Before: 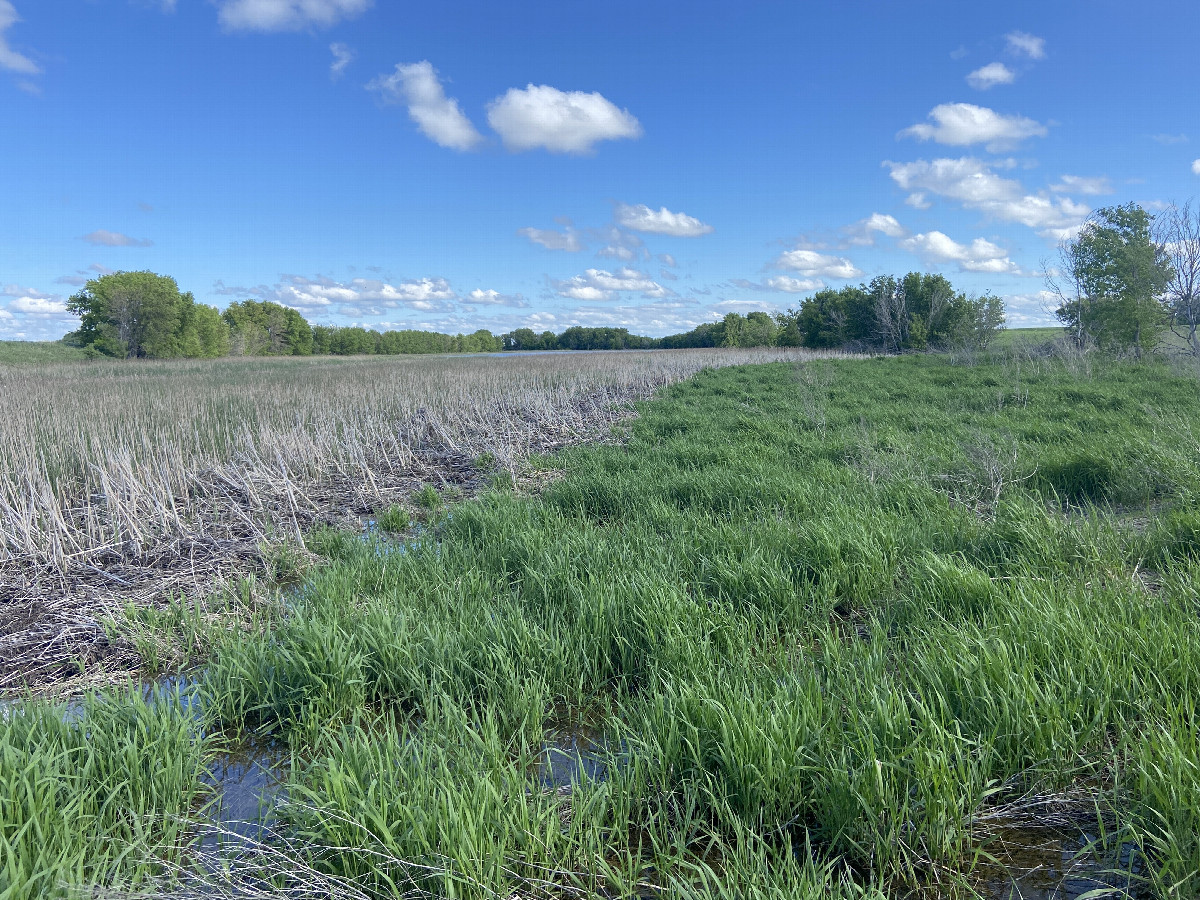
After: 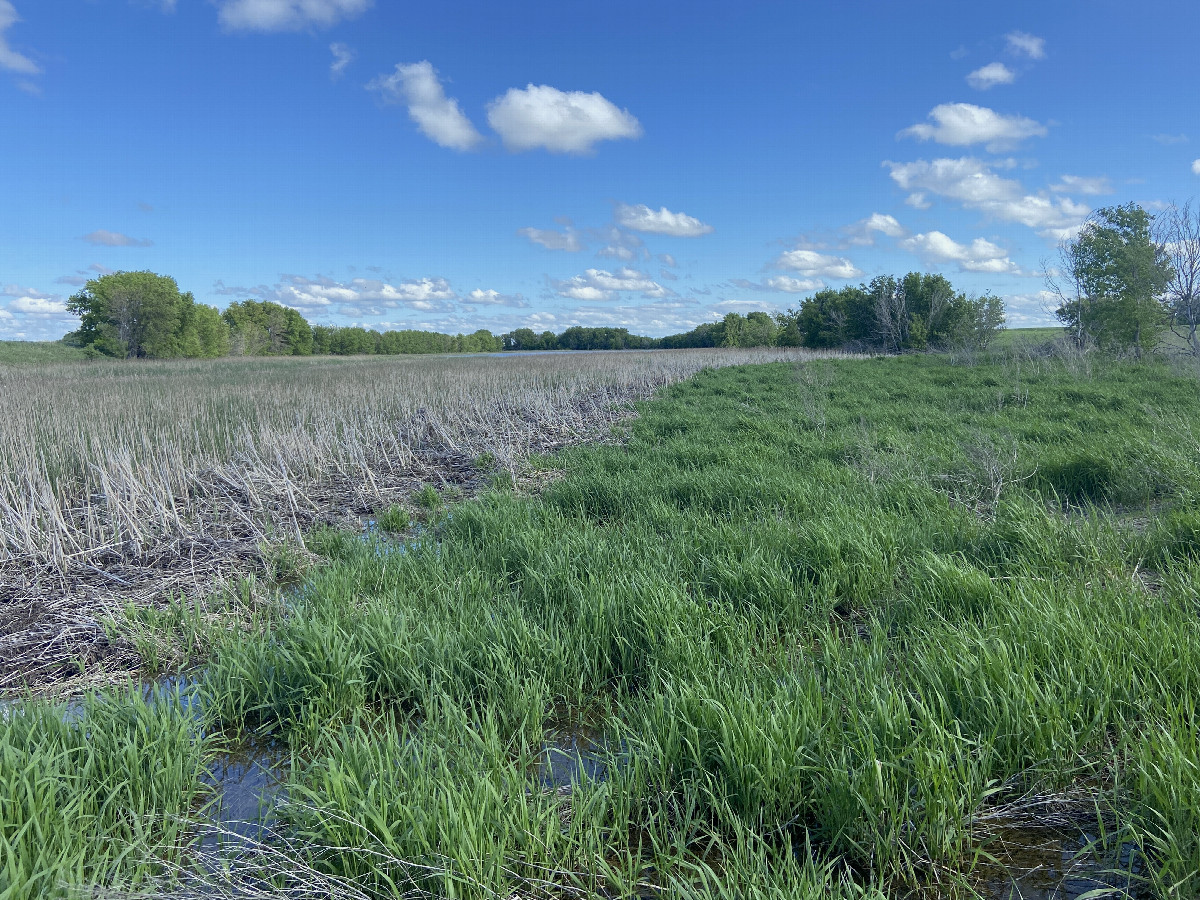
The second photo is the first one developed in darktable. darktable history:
white balance: red 0.978, blue 0.999
exposure: exposure -0.151 EV, compensate highlight preservation false
